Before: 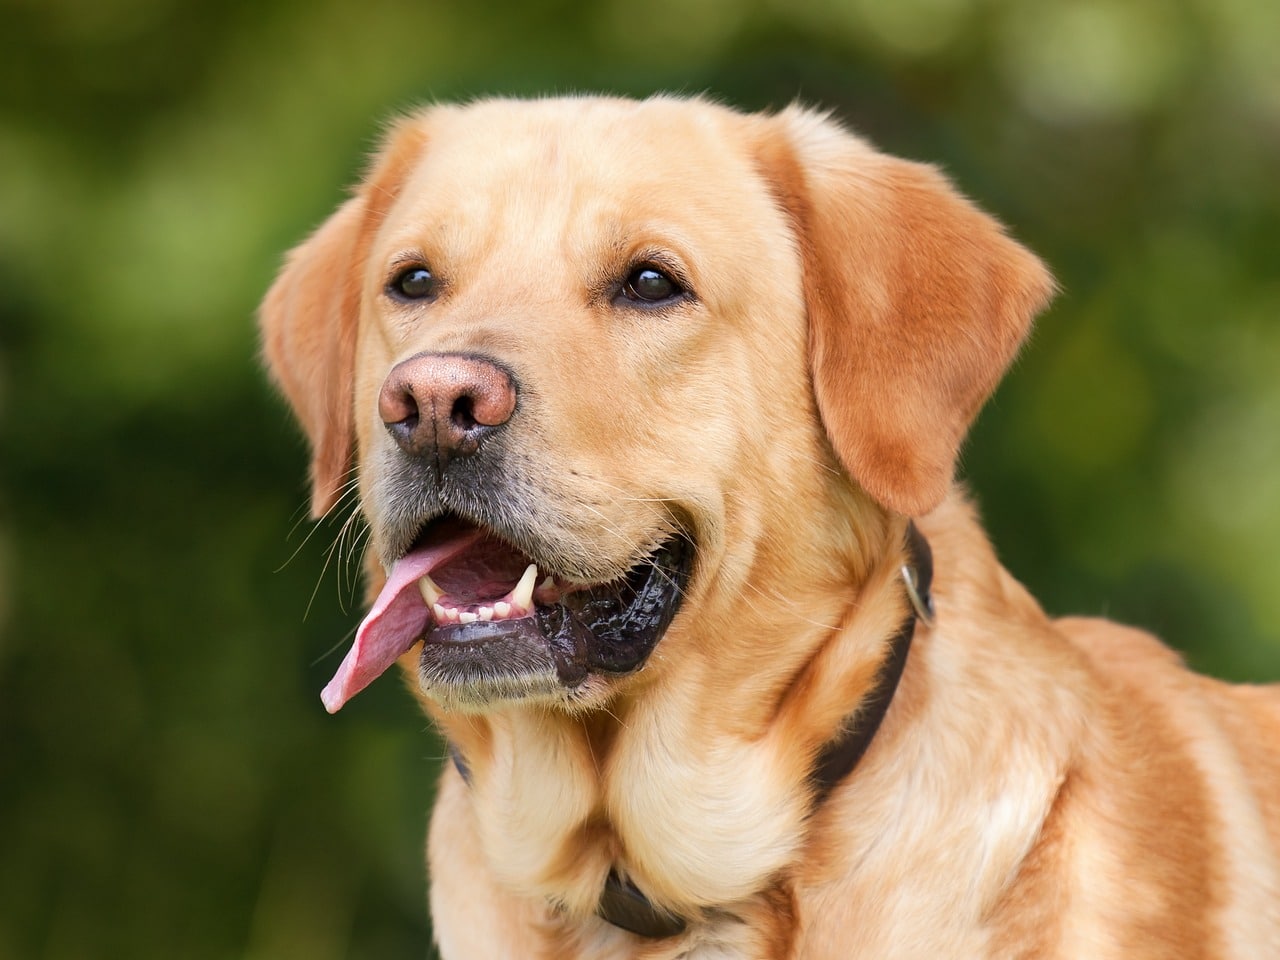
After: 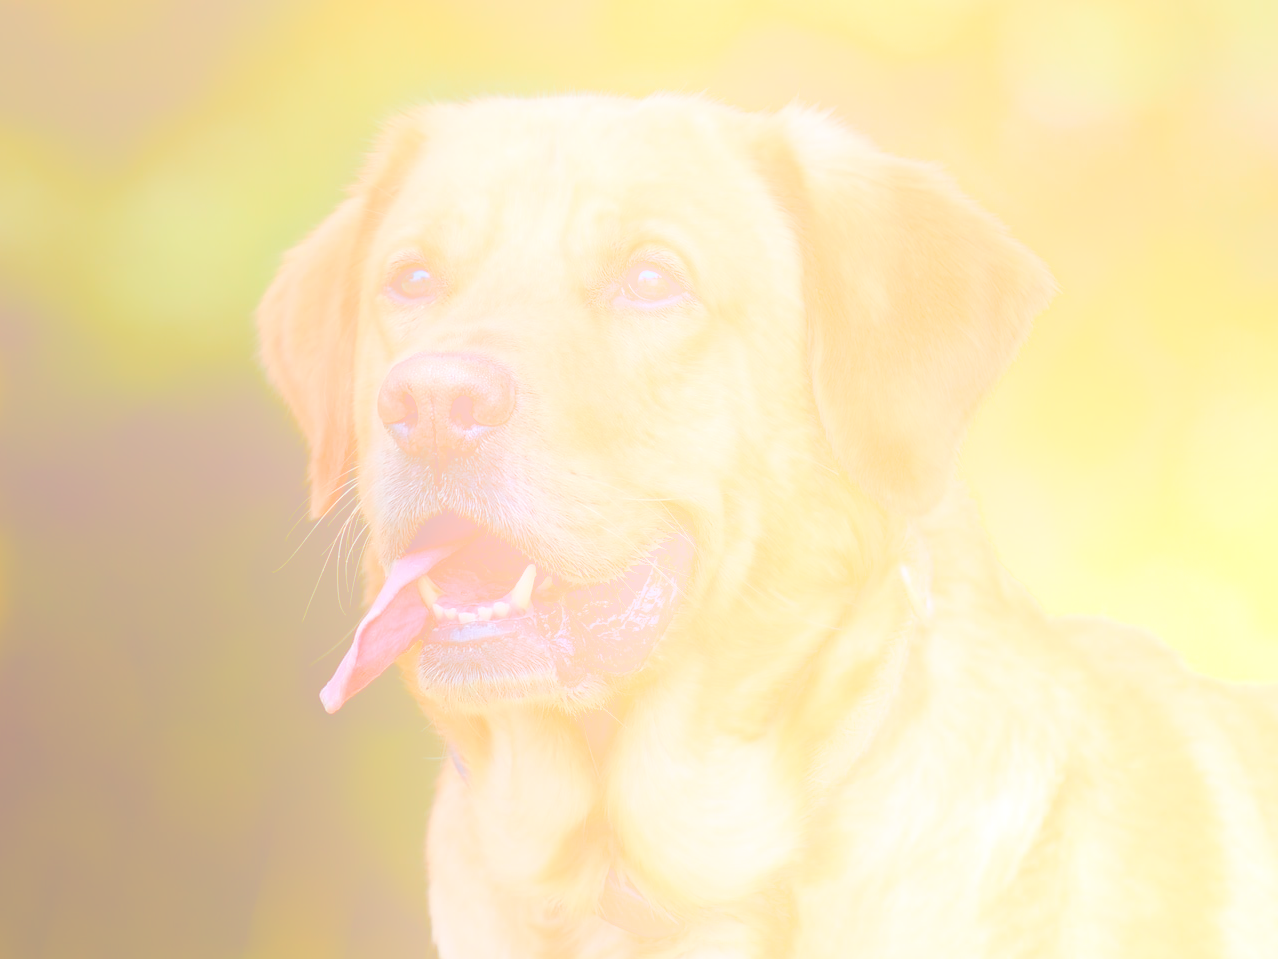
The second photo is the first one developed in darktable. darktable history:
exposure: exposure -0.021 EV, compensate highlight preservation false
rgb levels: mode RGB, independent channels, levels [[0, 0.5, 1], [0, 0.521, 1], [0, 0.536, 1]]
contrast brightness saturation: contrast 0.06, brightness -0.01, saturation -0.23
bloom: size 85%, threshold 5%, strength 85%
contrast equalizer: y [[0.439, 0.44, 0.442, 0.457, 0.493, 0.498], [0.5 ×6], [0.5 ×6], [0 ×6], [0 ×6]]
color balance: lift [1, 1.015, 1.004, 0.985], gamma [1, 0.958, 0.971, 1.042], gain [1, 0.956, 0.977, 1.044]
white balance: emerald 1
crop and rotate: left 0.126%
